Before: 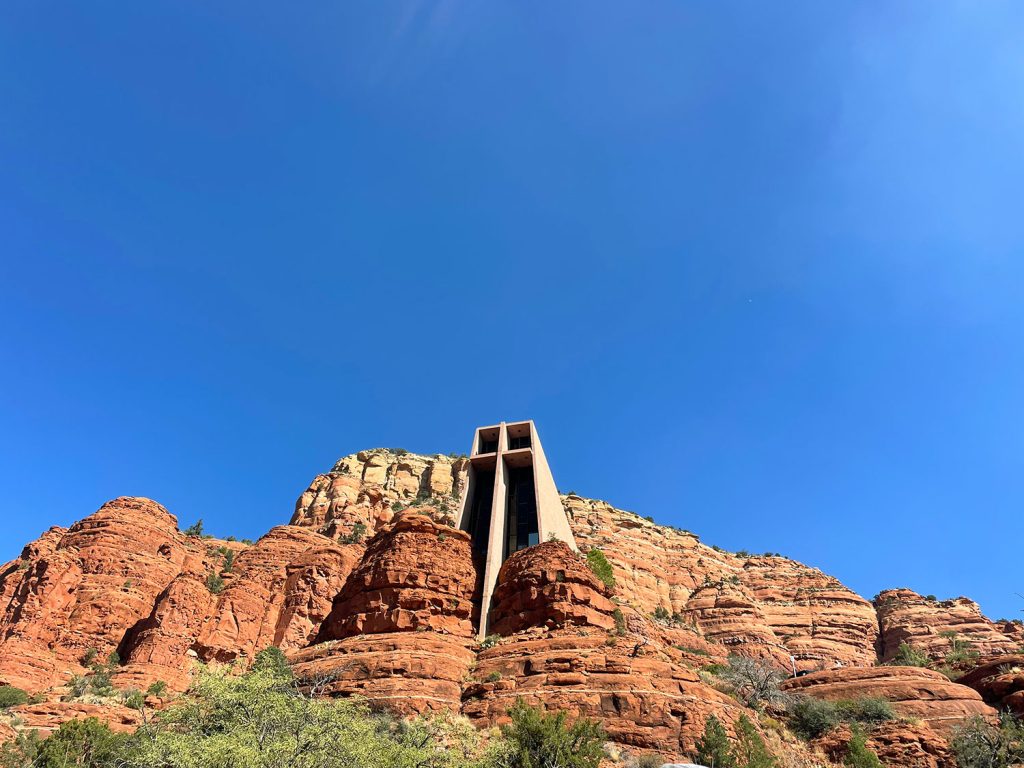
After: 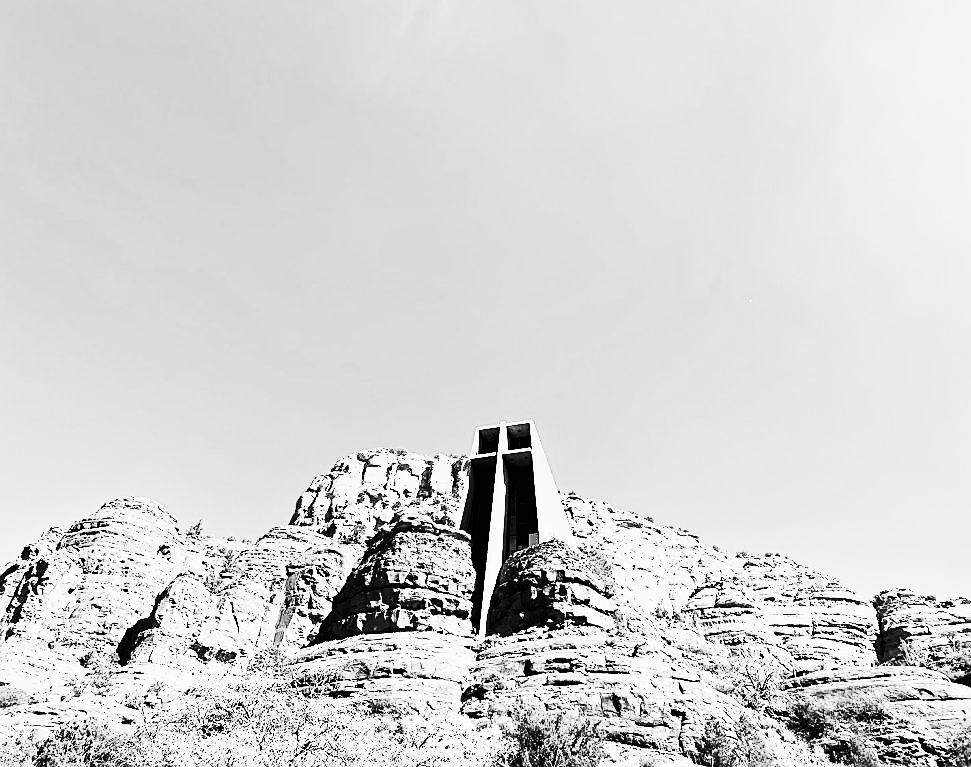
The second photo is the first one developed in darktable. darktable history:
crop and rotate: right 5.167%
monochrome: a 32, b 64, size 2.3
tone equalizer: -8 EV 0.001 EV, -7 EV -0.002 EV, -6 EV 0.002 EV, -5 EV -0.03 EV, -4 EV -0.116 EV, -3 EV -0.169 EV, -2 EV 0.24 EV, -1 EV 0.702 EV, +0 EV 0.493 EV
sharpen: on, module defaults
contrast brightness saturation: contrast 0.28
base curve: curves: ch0 [(0, 0) (0.007, 0.004) (0.027, 0.03) (0.046, 0.07) (0.207, 0.54) (0.442, 0.872) (0.673, 0.972) (1, 1)], preserve colors none
